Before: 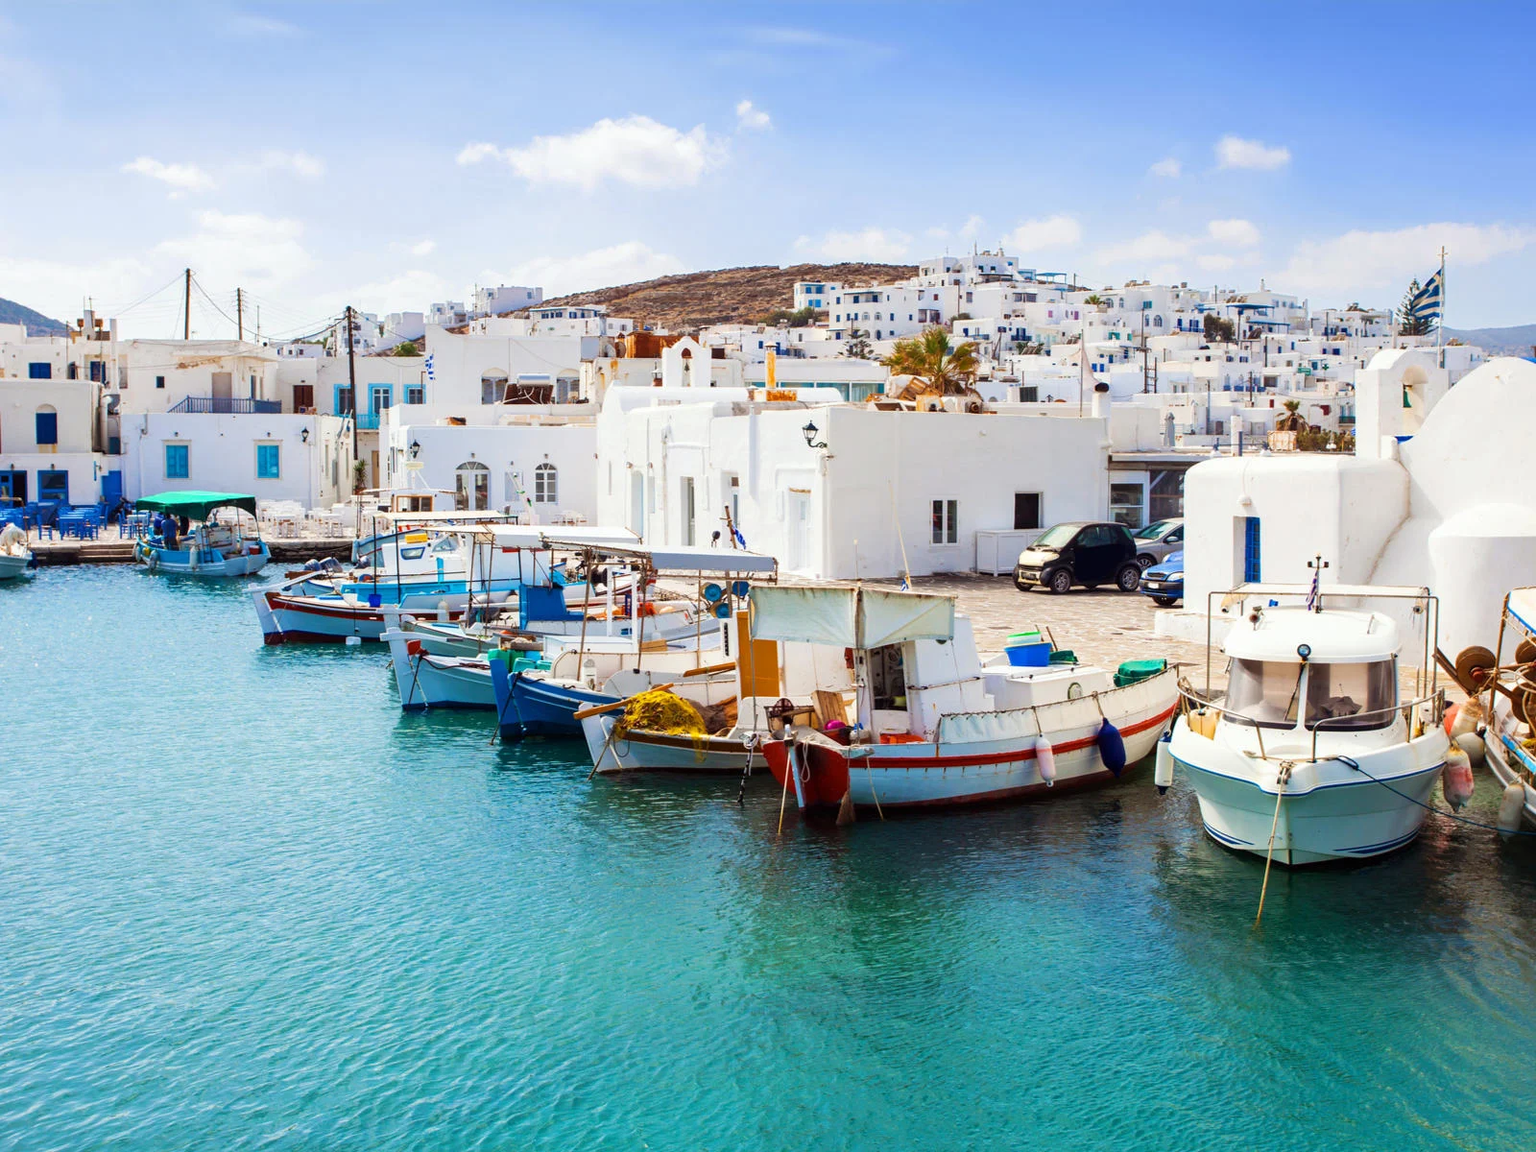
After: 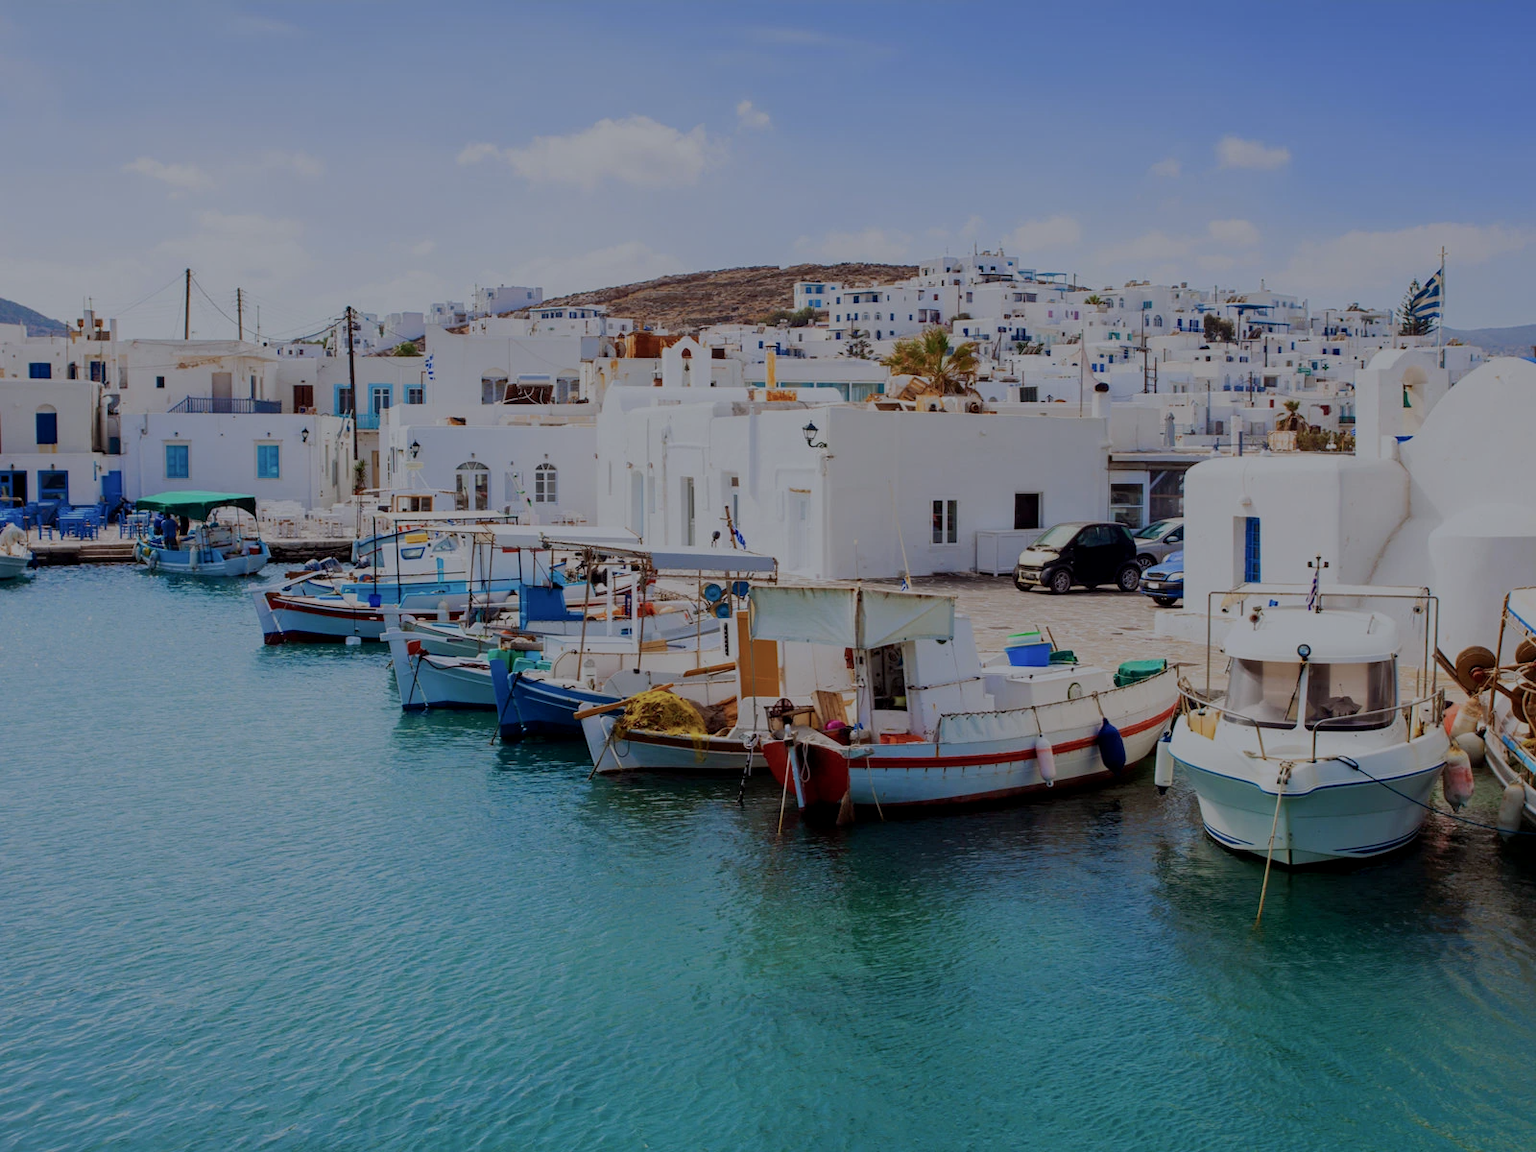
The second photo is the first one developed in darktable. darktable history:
exposure: black level correction 0.005, exposure 0.417 EV, compensate highlight preservation false
levels: levels [0, 0.43, 0.859]
white balance: red 0.984, blue 1.059
color balance rgb: perceptual brilliance grading › global brilliance -48.39%
